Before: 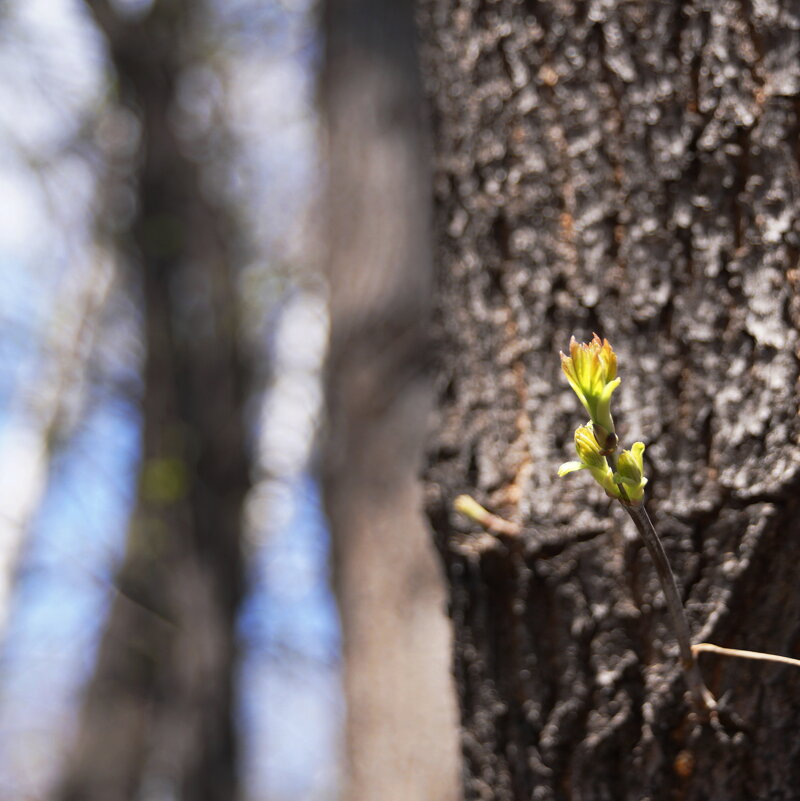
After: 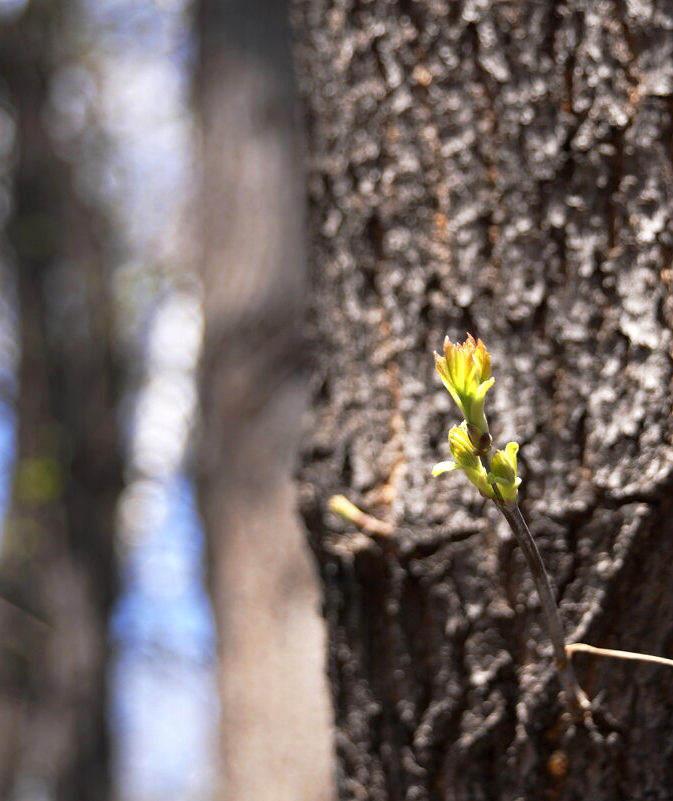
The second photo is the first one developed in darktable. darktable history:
crop: left 15.799%
exposure: black level correction 0.001, exposure 0.3 EV, compensate highlight preservation false
